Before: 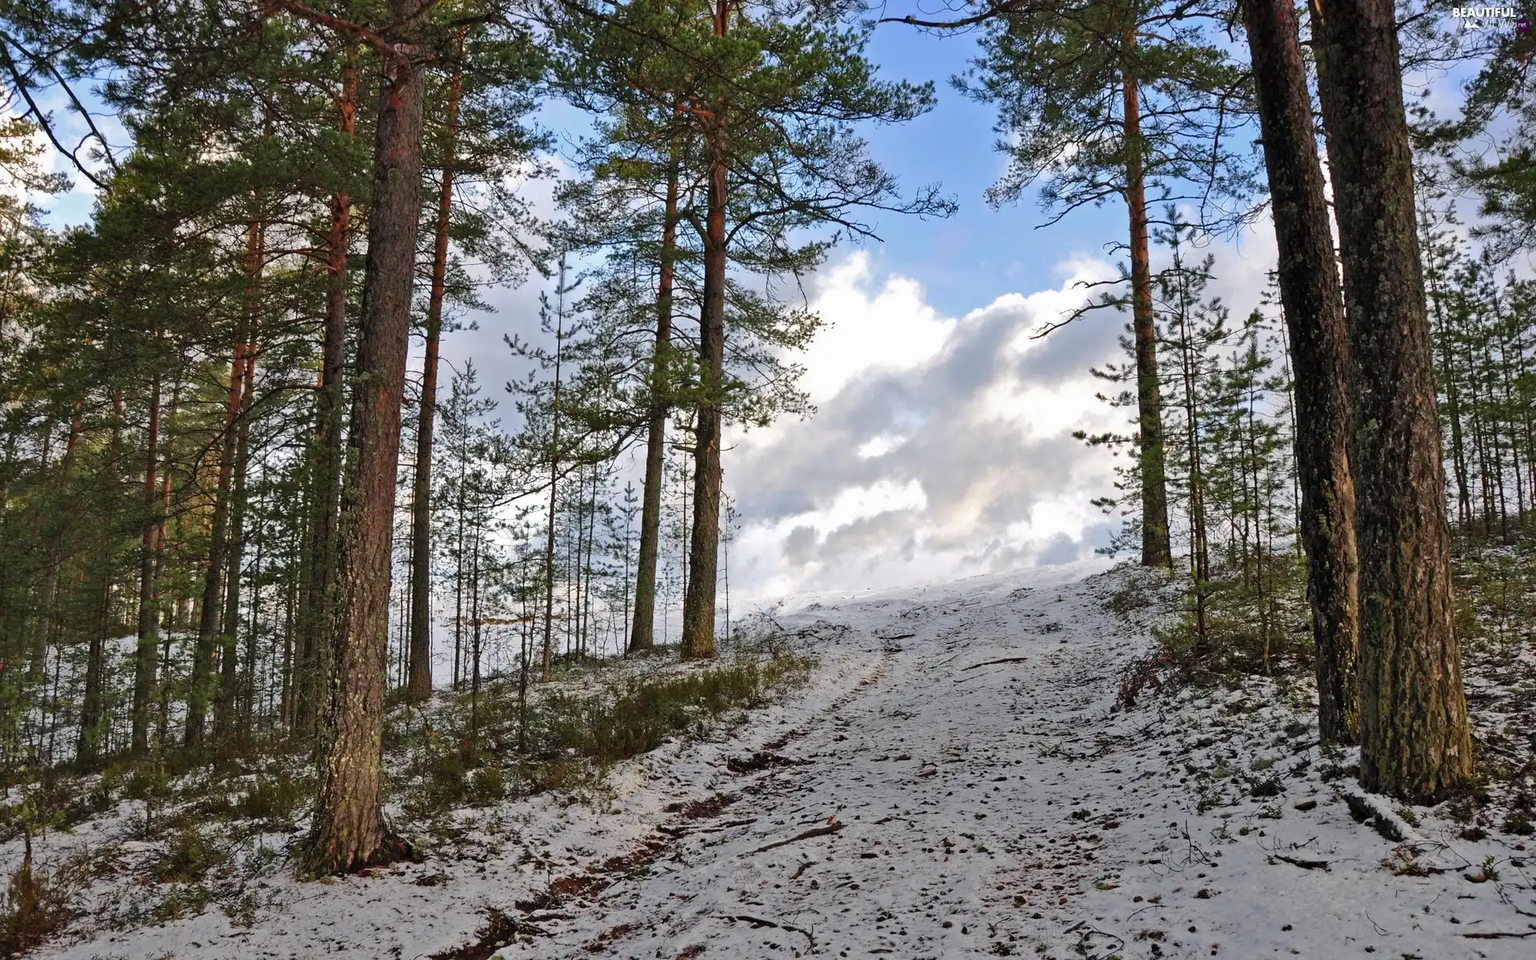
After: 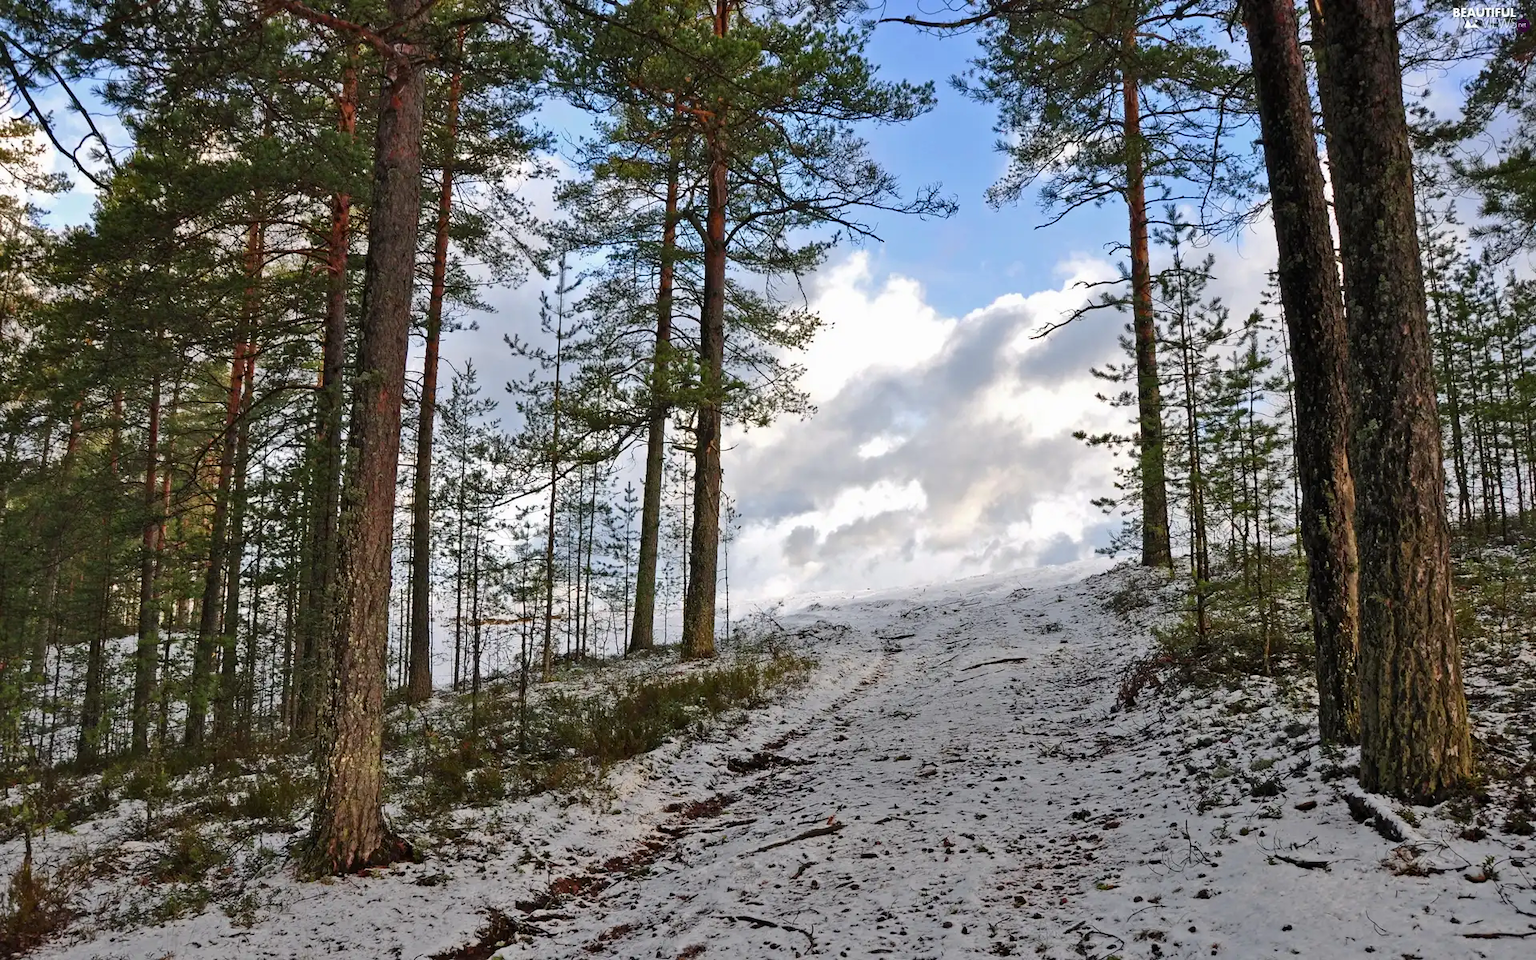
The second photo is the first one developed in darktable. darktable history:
contrast brightness saturation: contrast 0.078, saturation 0.021
